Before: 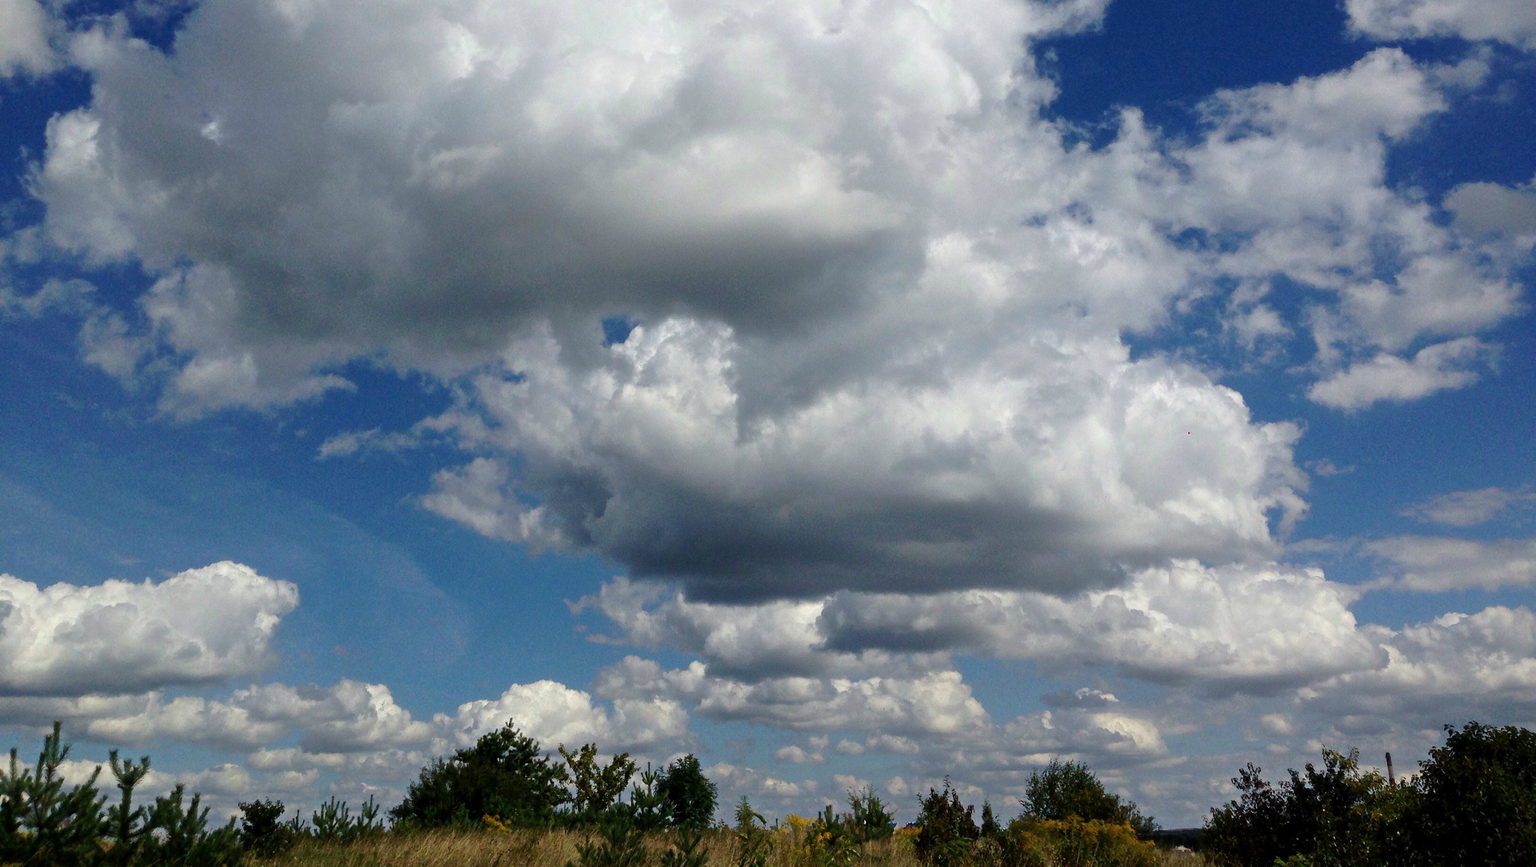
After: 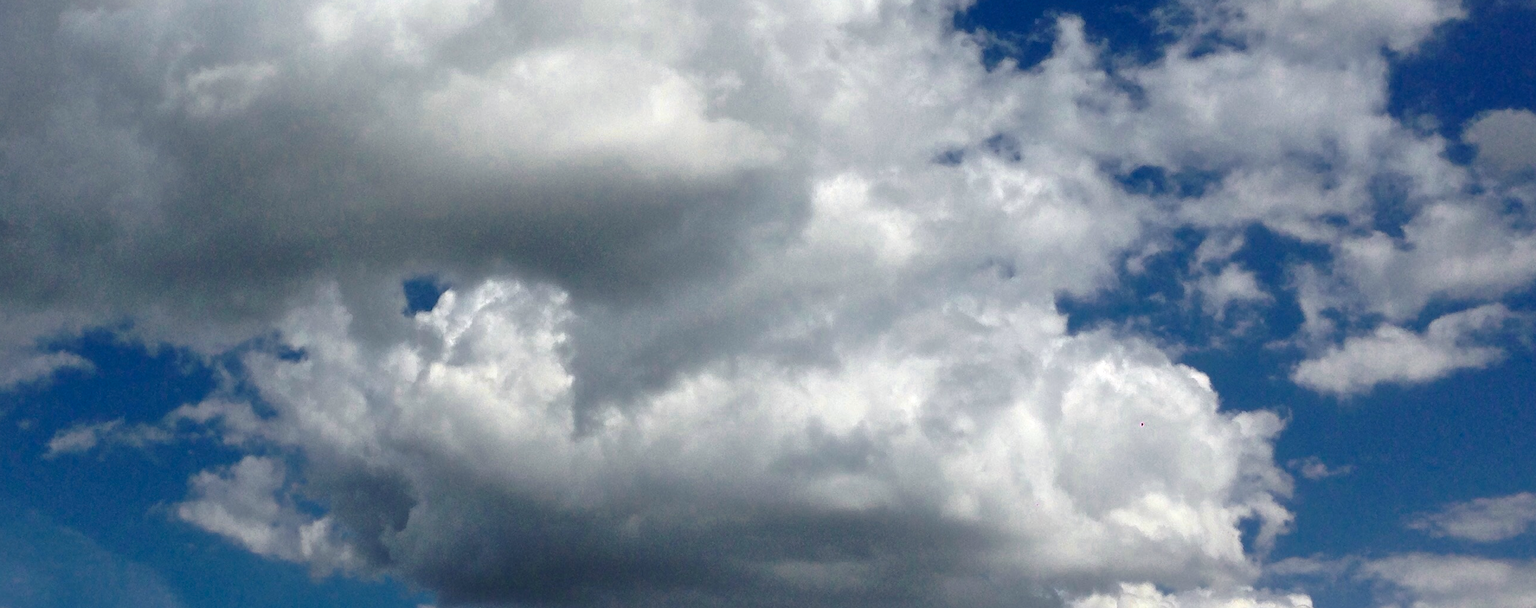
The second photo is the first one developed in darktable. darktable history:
crop: left 18.323%, top 11.102%, right 2.196%, bottom 33.109%
exposure: exposure 0.297 EV, compensate highlight preservation false
color zones: curves: ch0 [(0, 0.499) (0.143, 0.5) (0.286, 0.5) (0.429, 0.476) (0.571, 0.284) (0.714, 0.243) (0.857, 0.449) (1, 0.499)]; ch1 [(0, 0.532) (0.143, 0.645) (0.286, 0.696) (0.429, 0.211) (0.571, 0.504) (0.714, 0.493) (0.857, 0.495) (1, 0.532)]; ch2 [(0, 0.5) (0.143, 0.5) (0.286, 0.427) (0.429, 0.324) (0.571, 0.5) (0.714, 0.5) (0.857, 0.5) (1, 0.5)]
